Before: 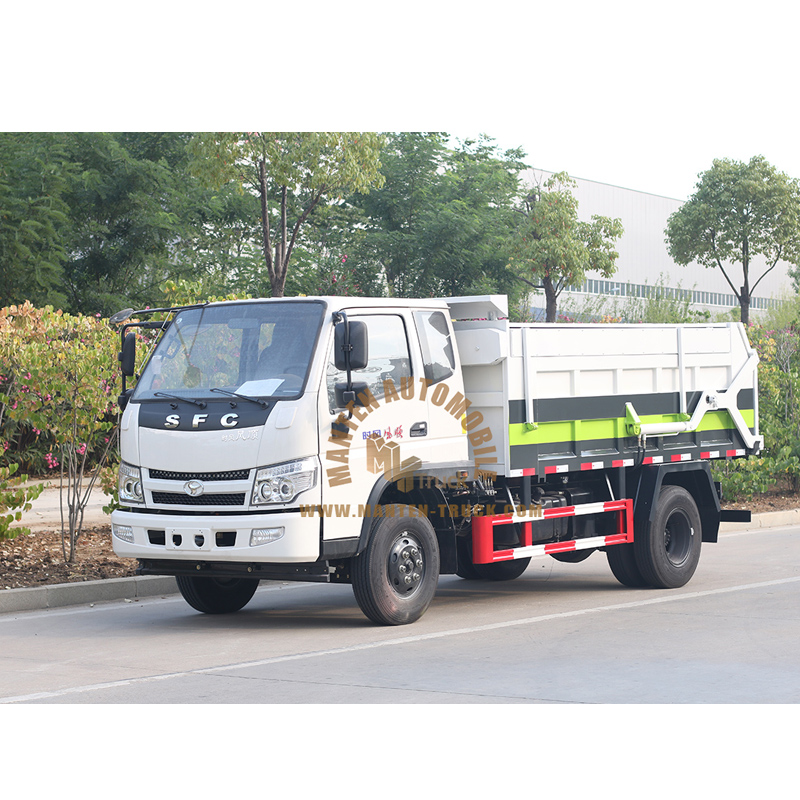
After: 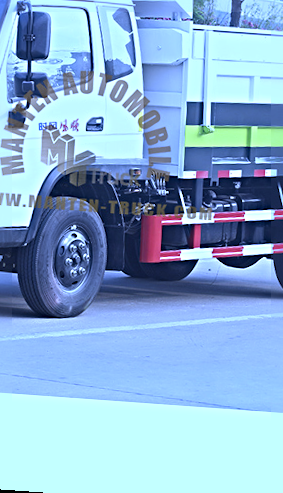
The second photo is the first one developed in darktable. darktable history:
crop: left 40.878%, top 39.176%, right 25.993%, bottom 3.081%
sharpen: radius 4.883
white balance: red 0.766, blue 1.537
rotate and perspective: rotation 4.1°, automatic cropping off
